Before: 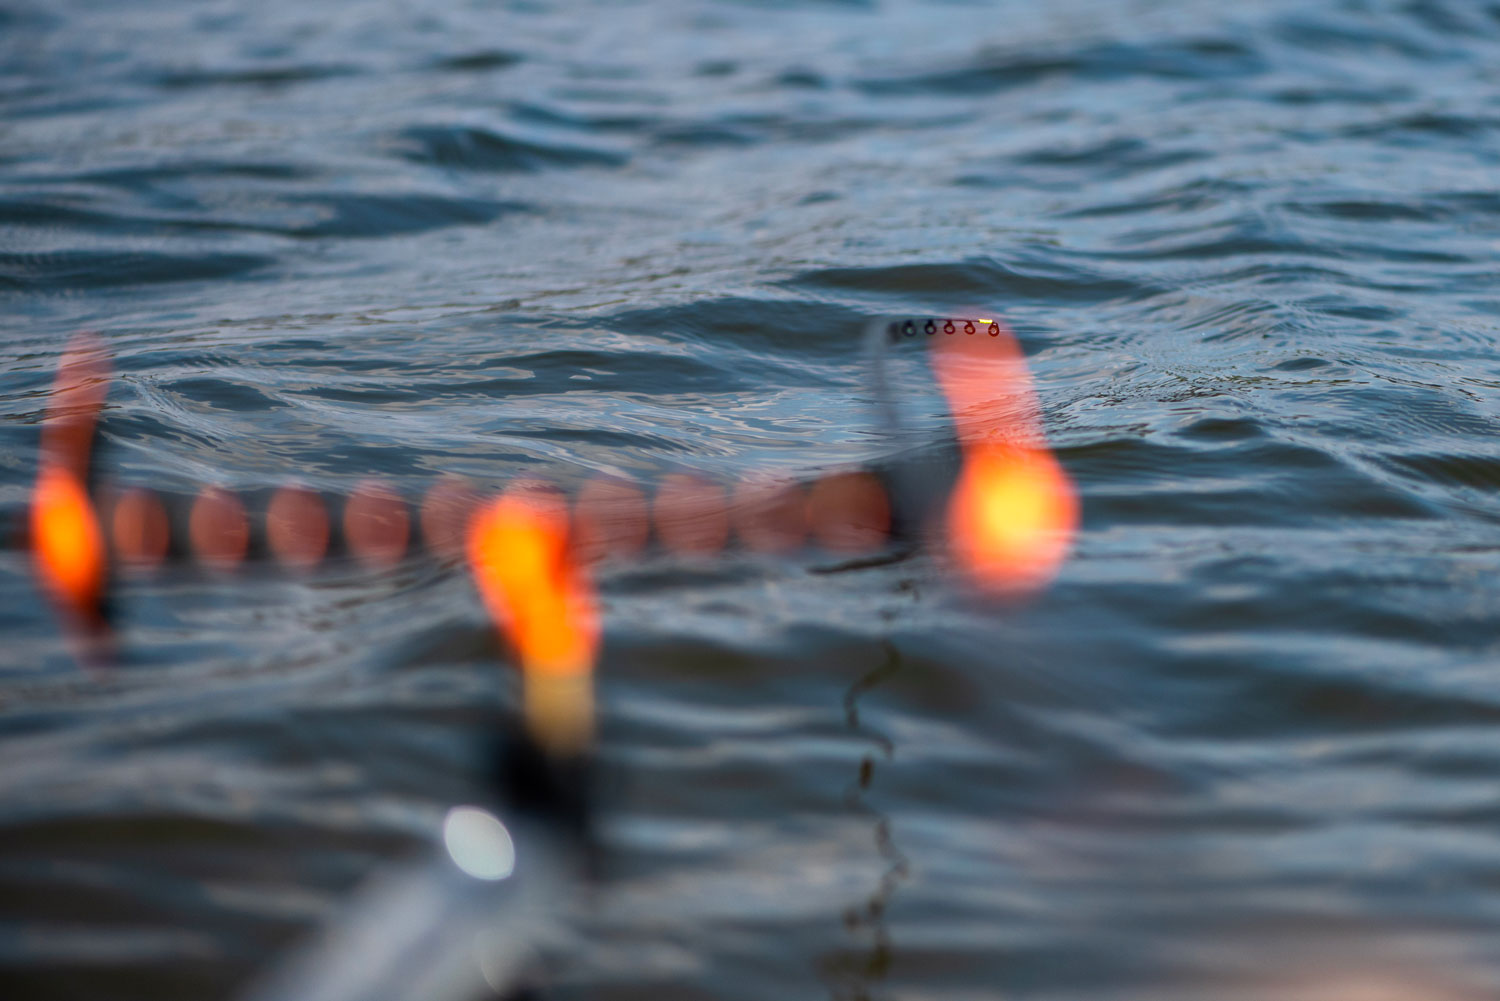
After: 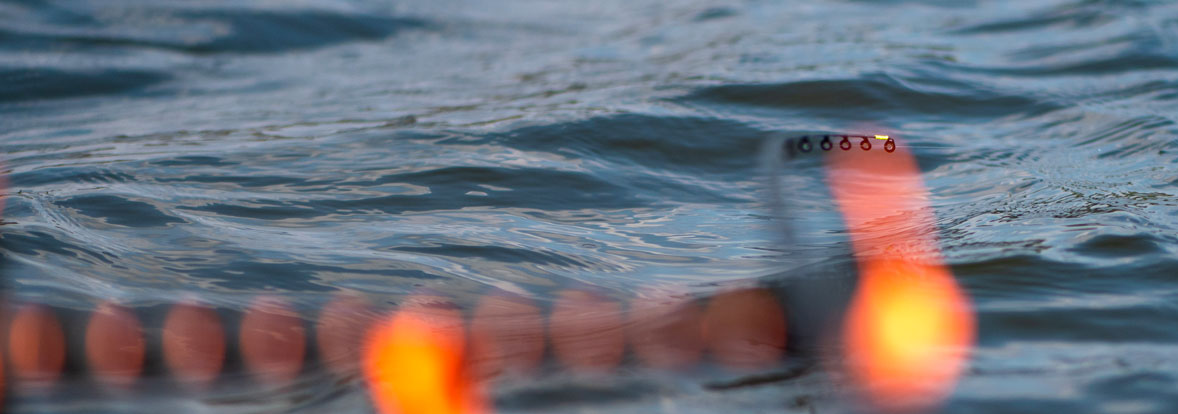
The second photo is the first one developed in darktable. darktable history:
crop: left 6.946%, top 18.429%, right 14.49%, bottom 40.187%
